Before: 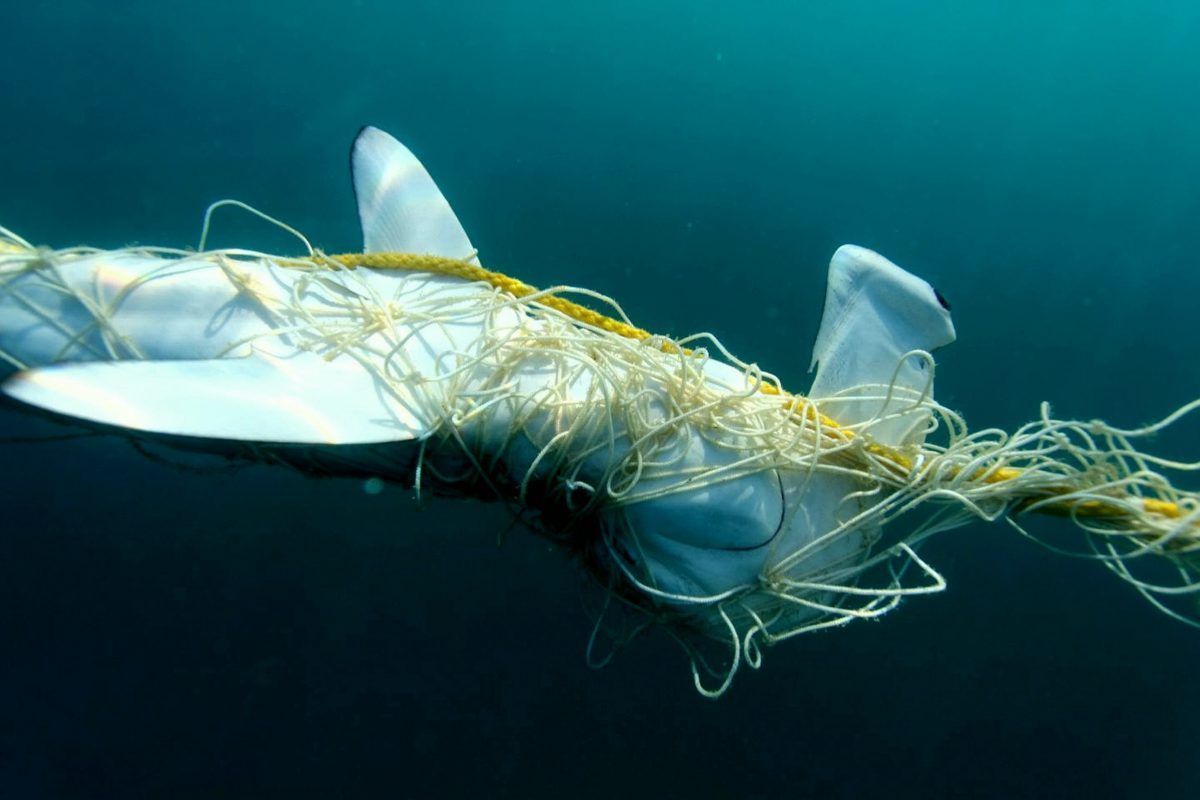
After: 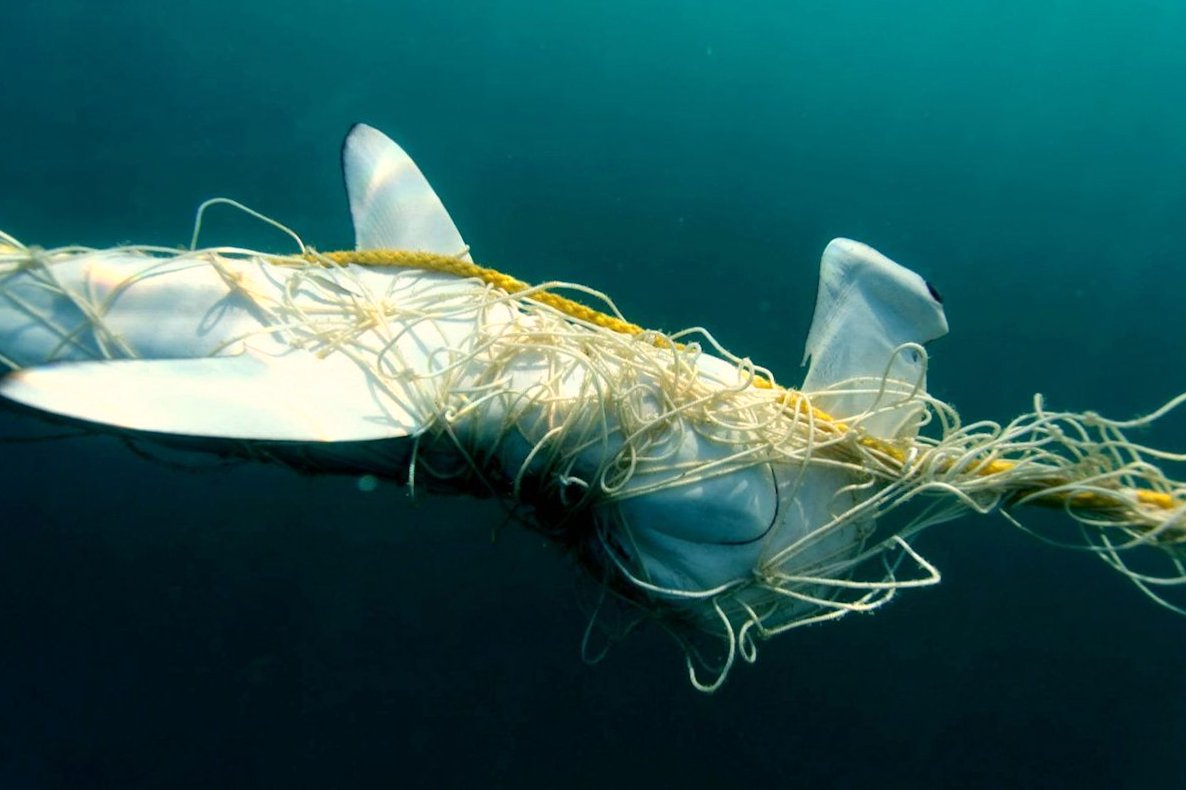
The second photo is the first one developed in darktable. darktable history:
rotate and perspective: rotation -0.45°, automatic cropping original format, crop left 0.008, crop right 0.992, crop top 0.012, crop bottom 0.988
tone equalizer: on, module defaults
white balance: red 1.127, blue 0.943
